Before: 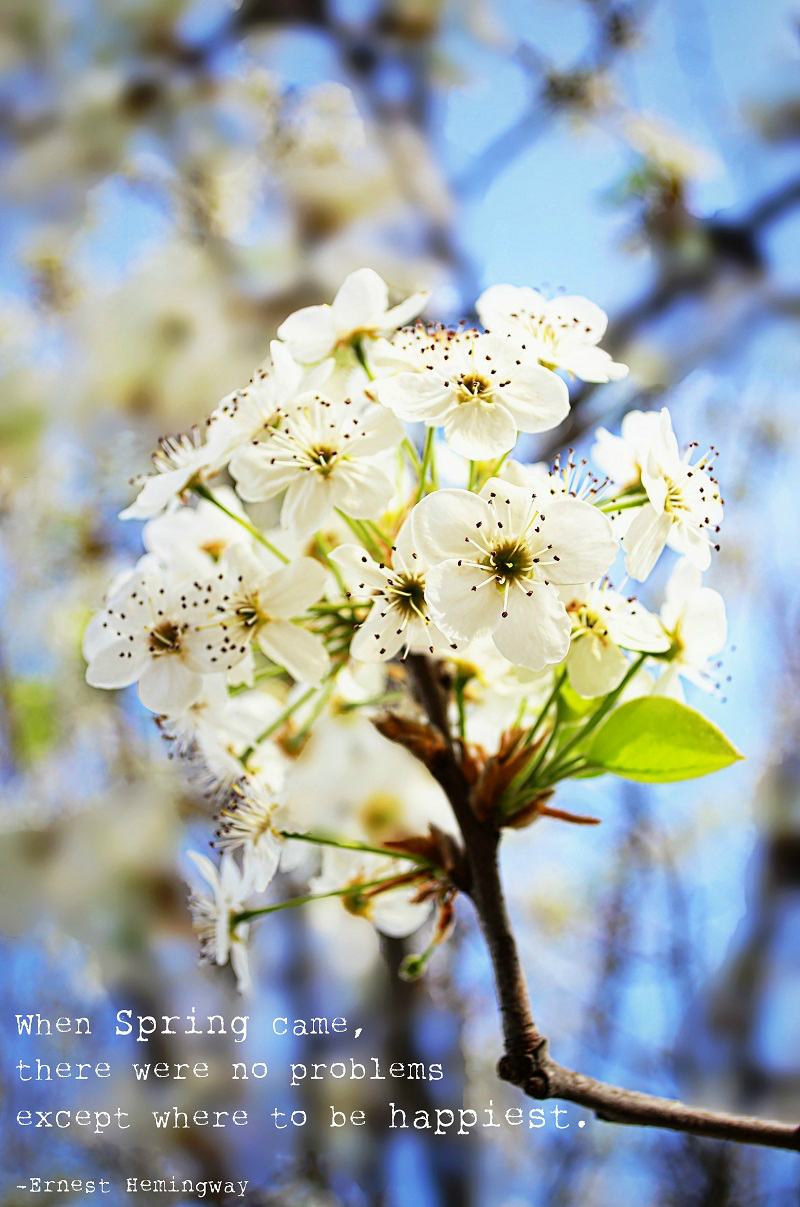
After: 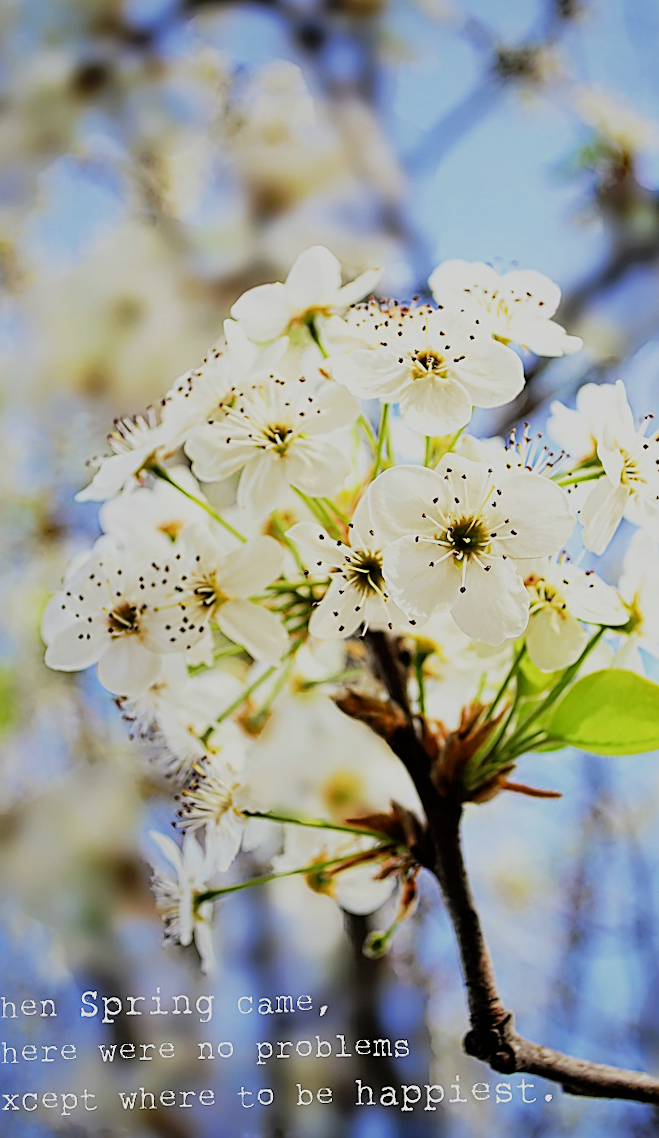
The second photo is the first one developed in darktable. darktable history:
sharpen: on, module defaults
crop and rotate: angle 0.973°, left 4.127%, top 0.729%, right 11.329%, bottom 2.572%
filmic rgb: black relative exposure -7.65 EV, white relative exposure 4.56 EV, threshold 3.04 EV, hardness 3.61, iterations of high-quality reconstruction 0, enable highlight reconstruction true
